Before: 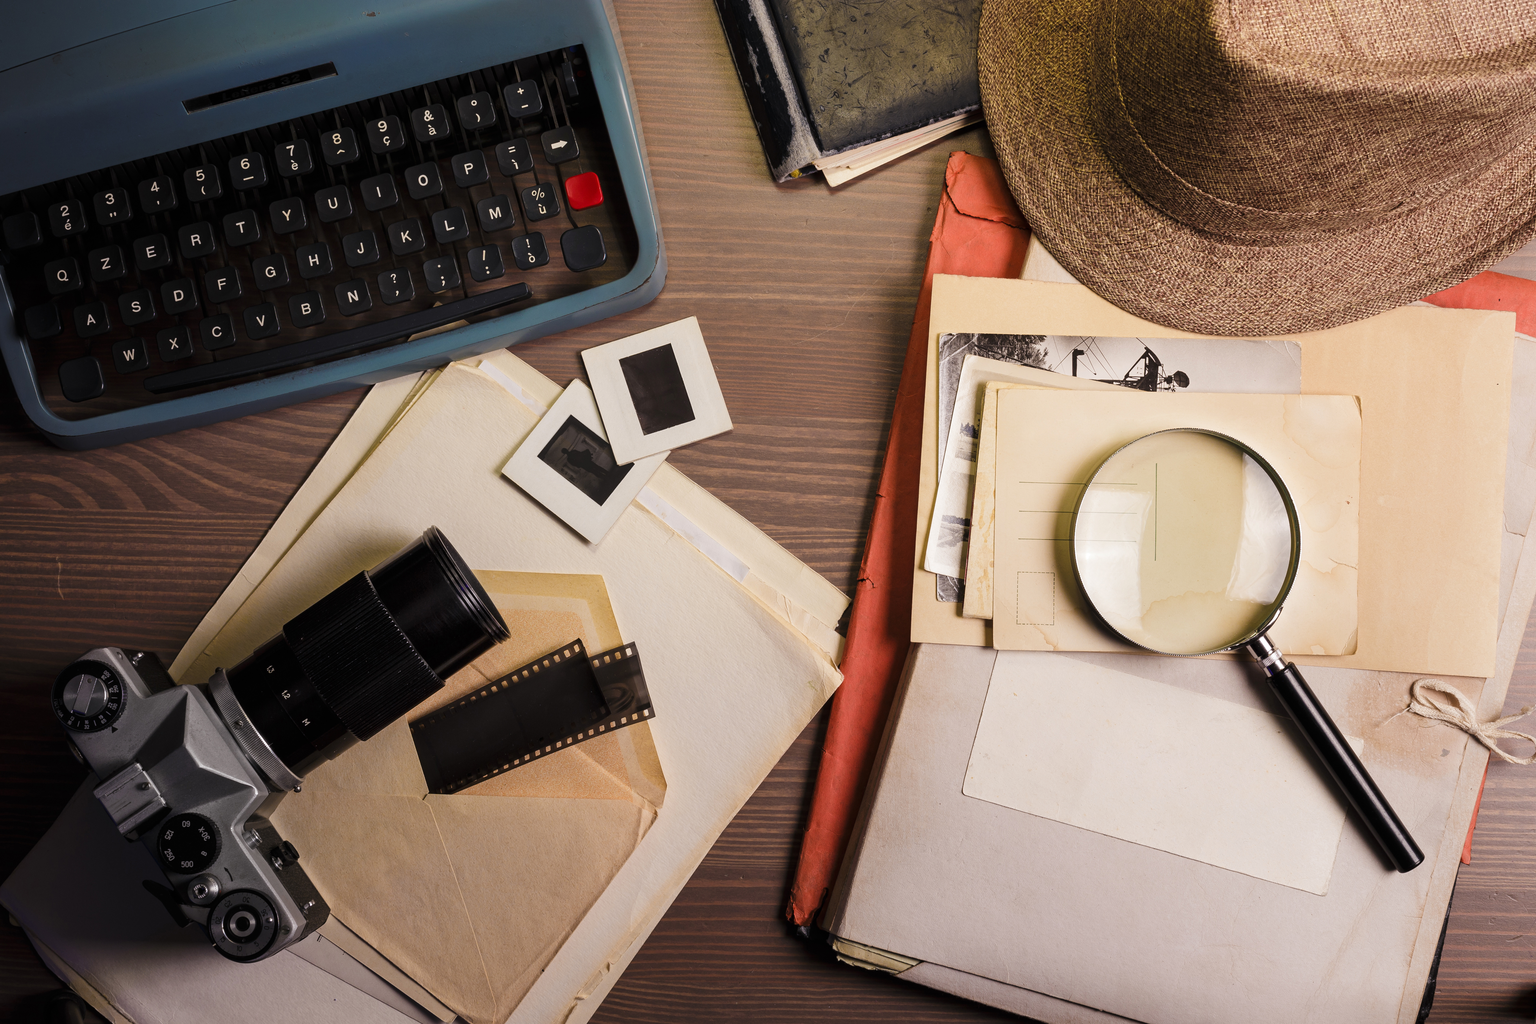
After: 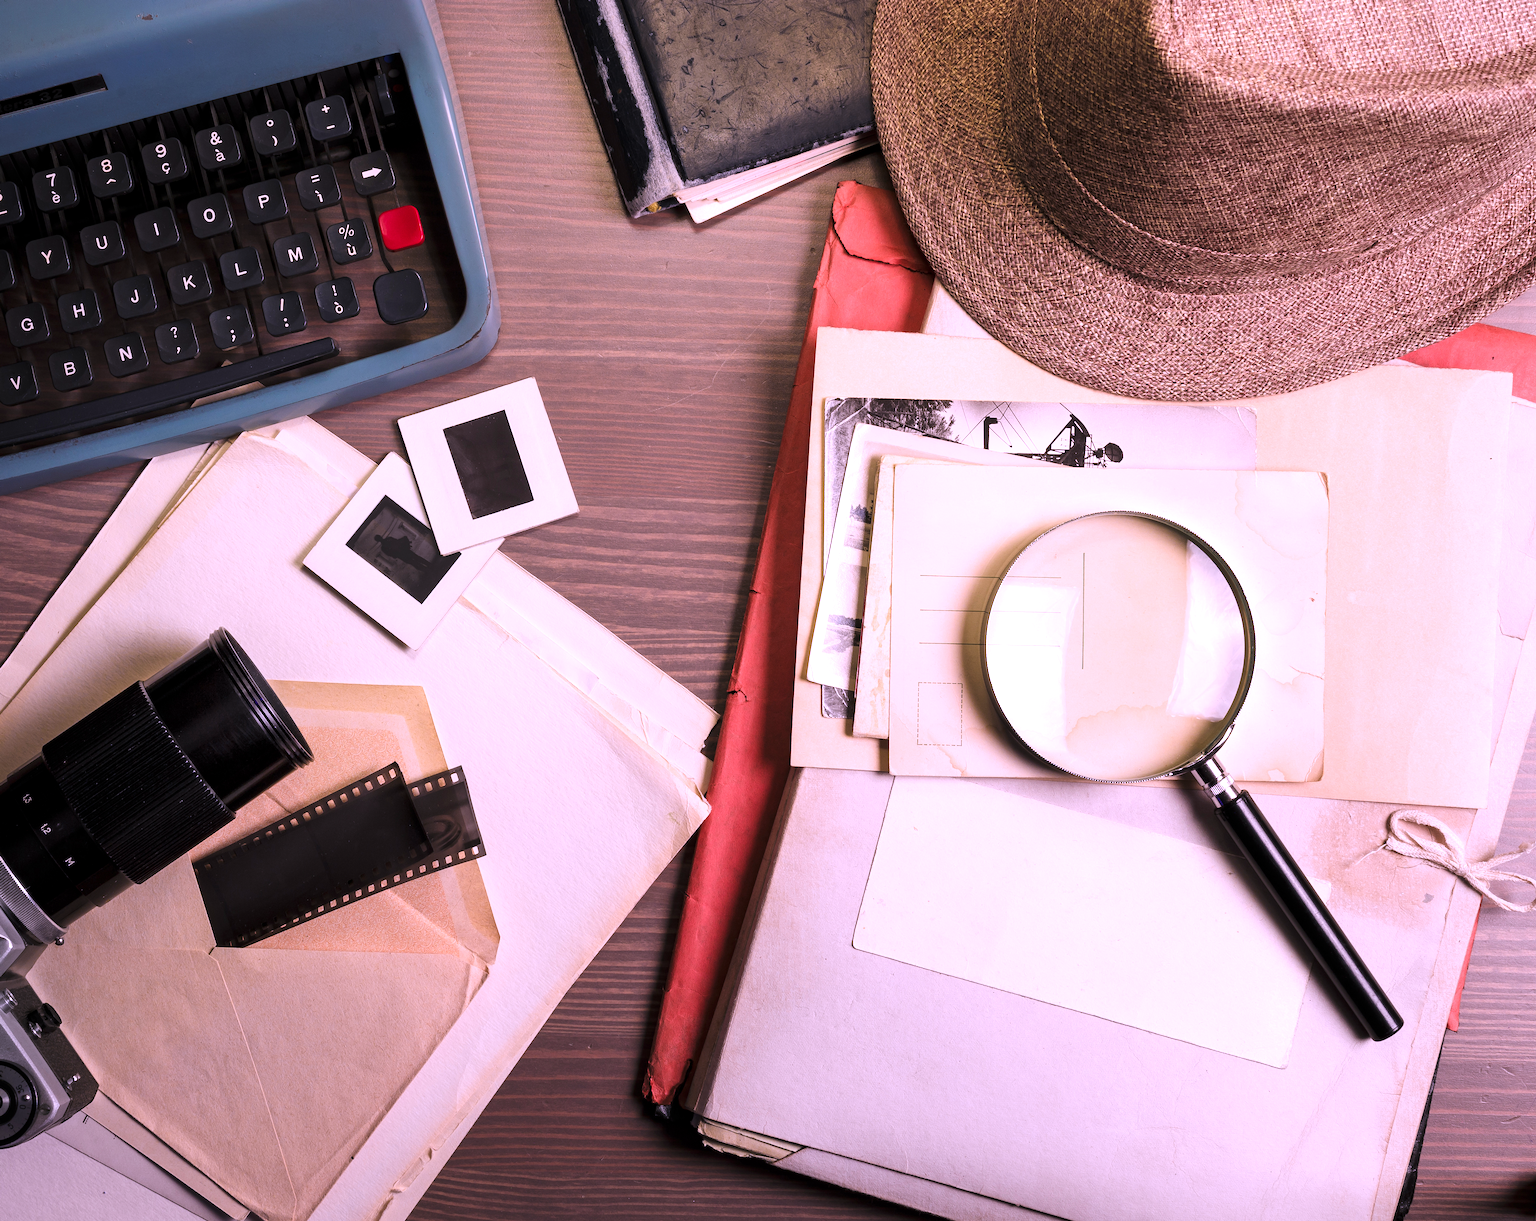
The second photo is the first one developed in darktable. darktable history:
crop: left 16.145%
exposure: black level correction 0.001, exposure 0.5 EV, compensate exposure bias true, compensate highlight preservation false
color correction: highlights a* 15.03, highlights b* -25.07
